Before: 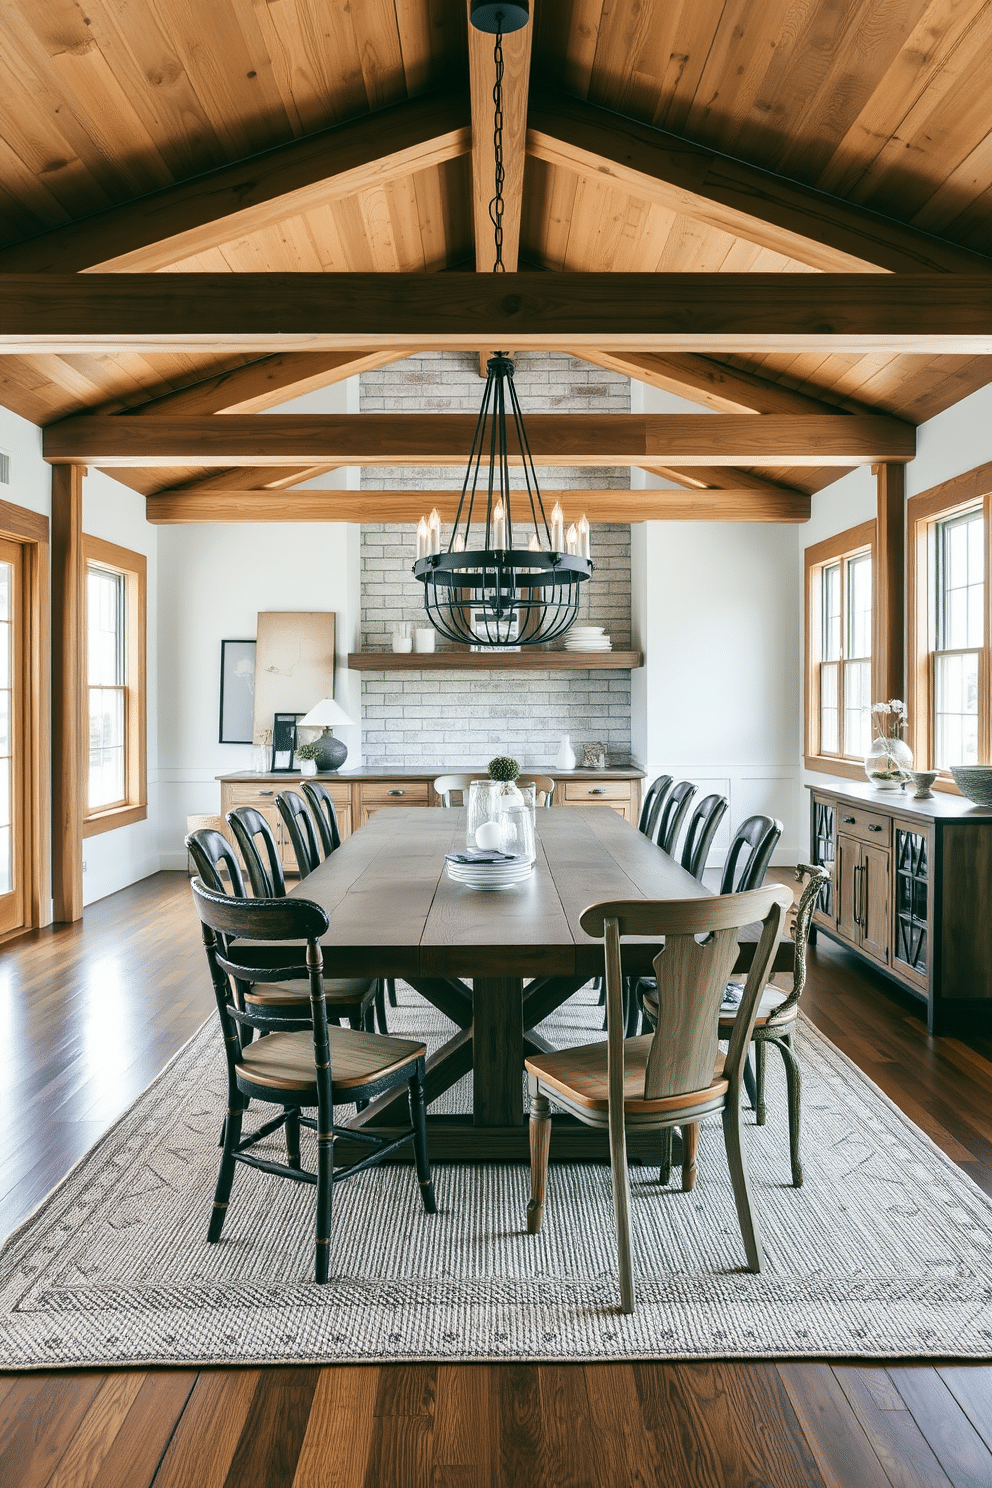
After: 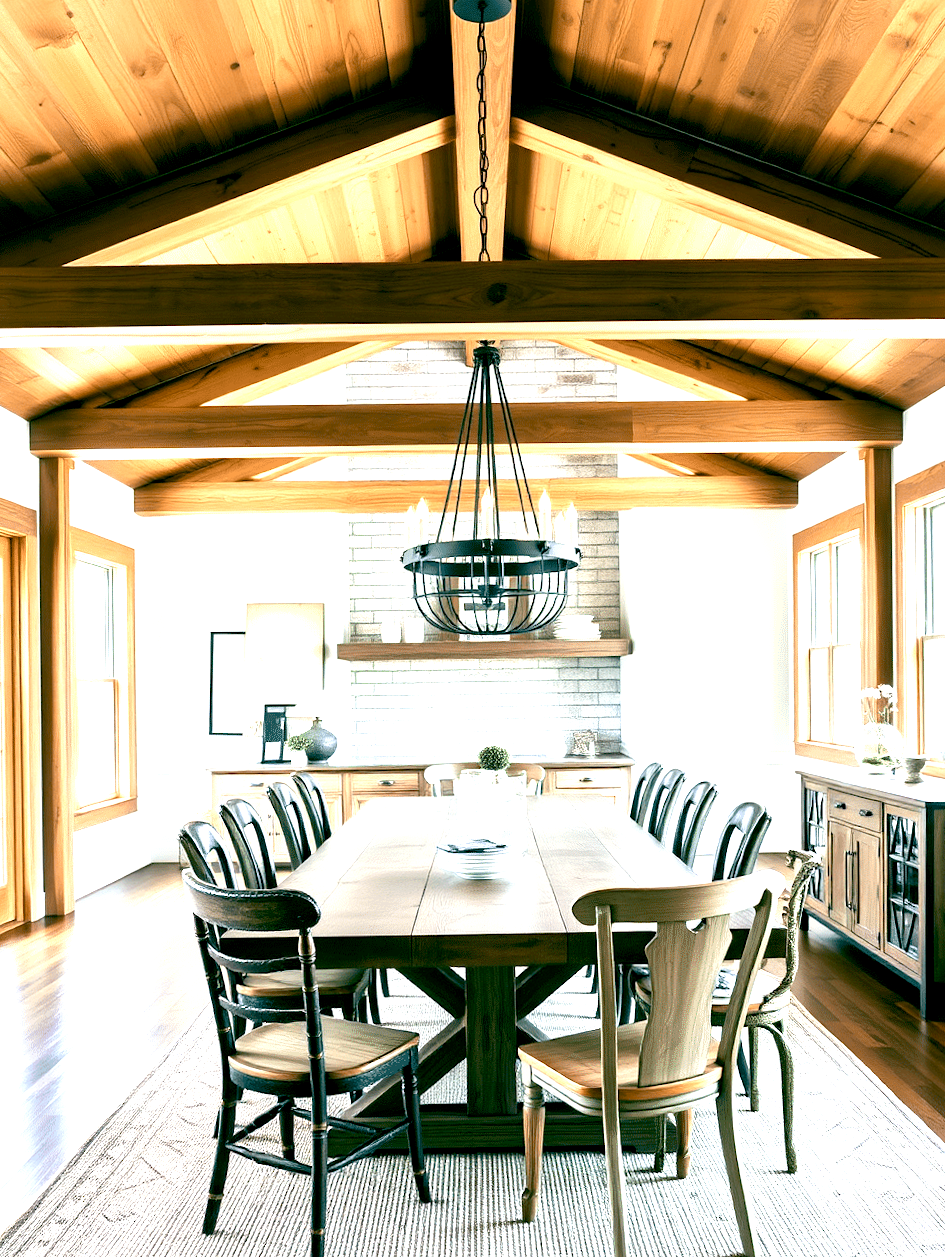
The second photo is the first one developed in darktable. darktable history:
exposure: black level correction 0.009, exposure 1.413 EV, compensate highlight preservation false
crop and rotate: angle 0.581°, left 0.338%, right 2.855%, bottom 14.179%
